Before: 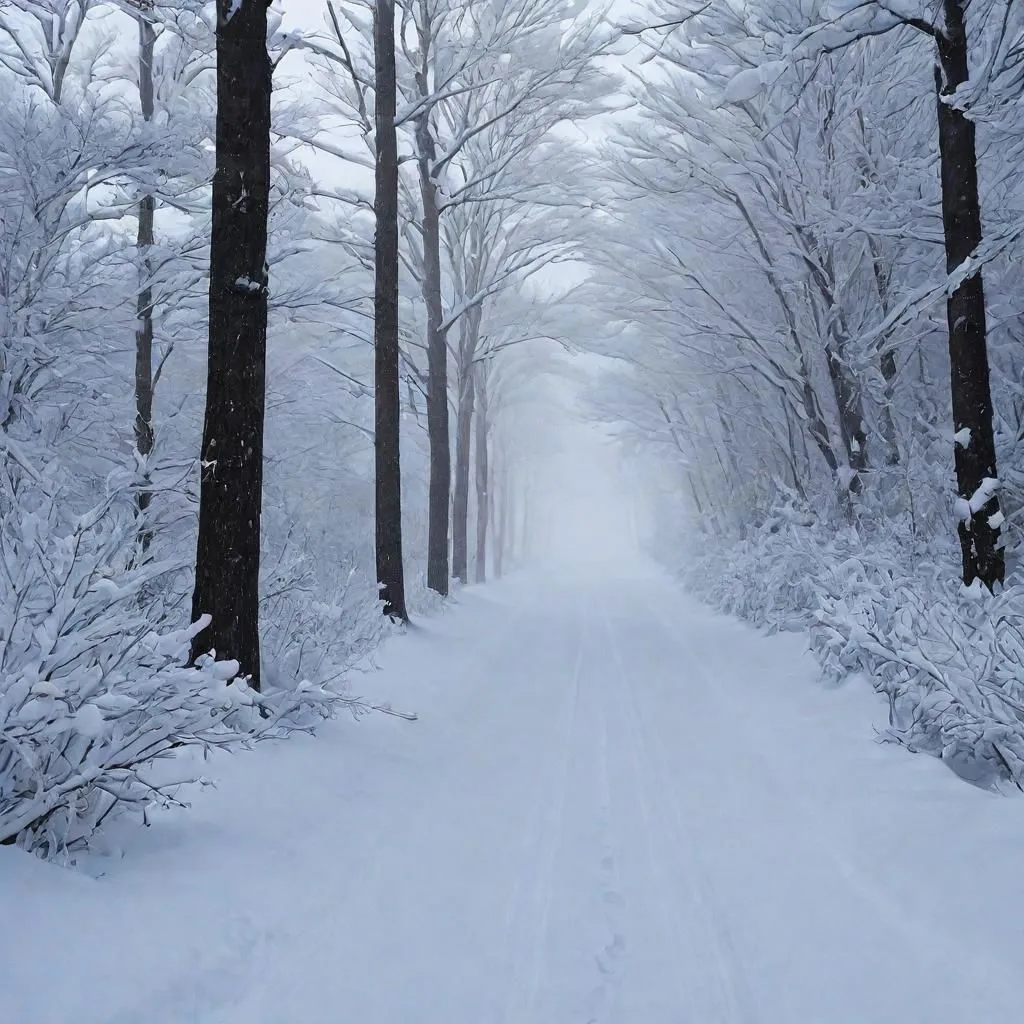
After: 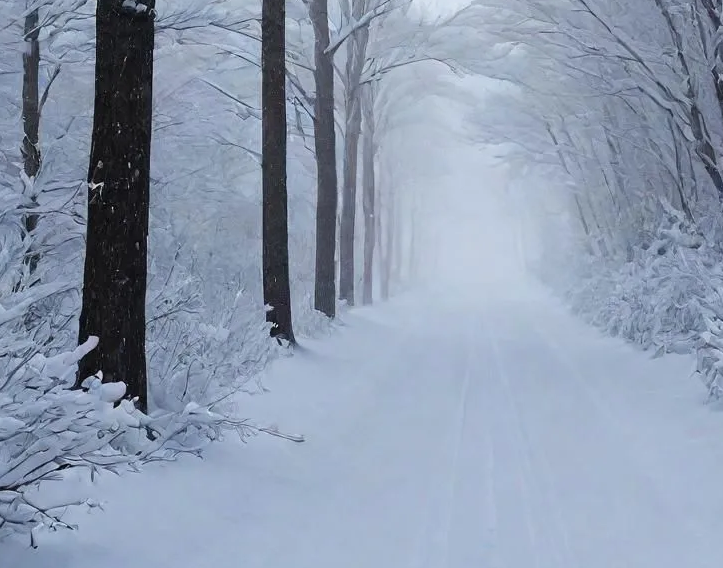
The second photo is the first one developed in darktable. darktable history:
crop: left 11.061%, top 27.169%, right 18.299%, bottom 17.287%
